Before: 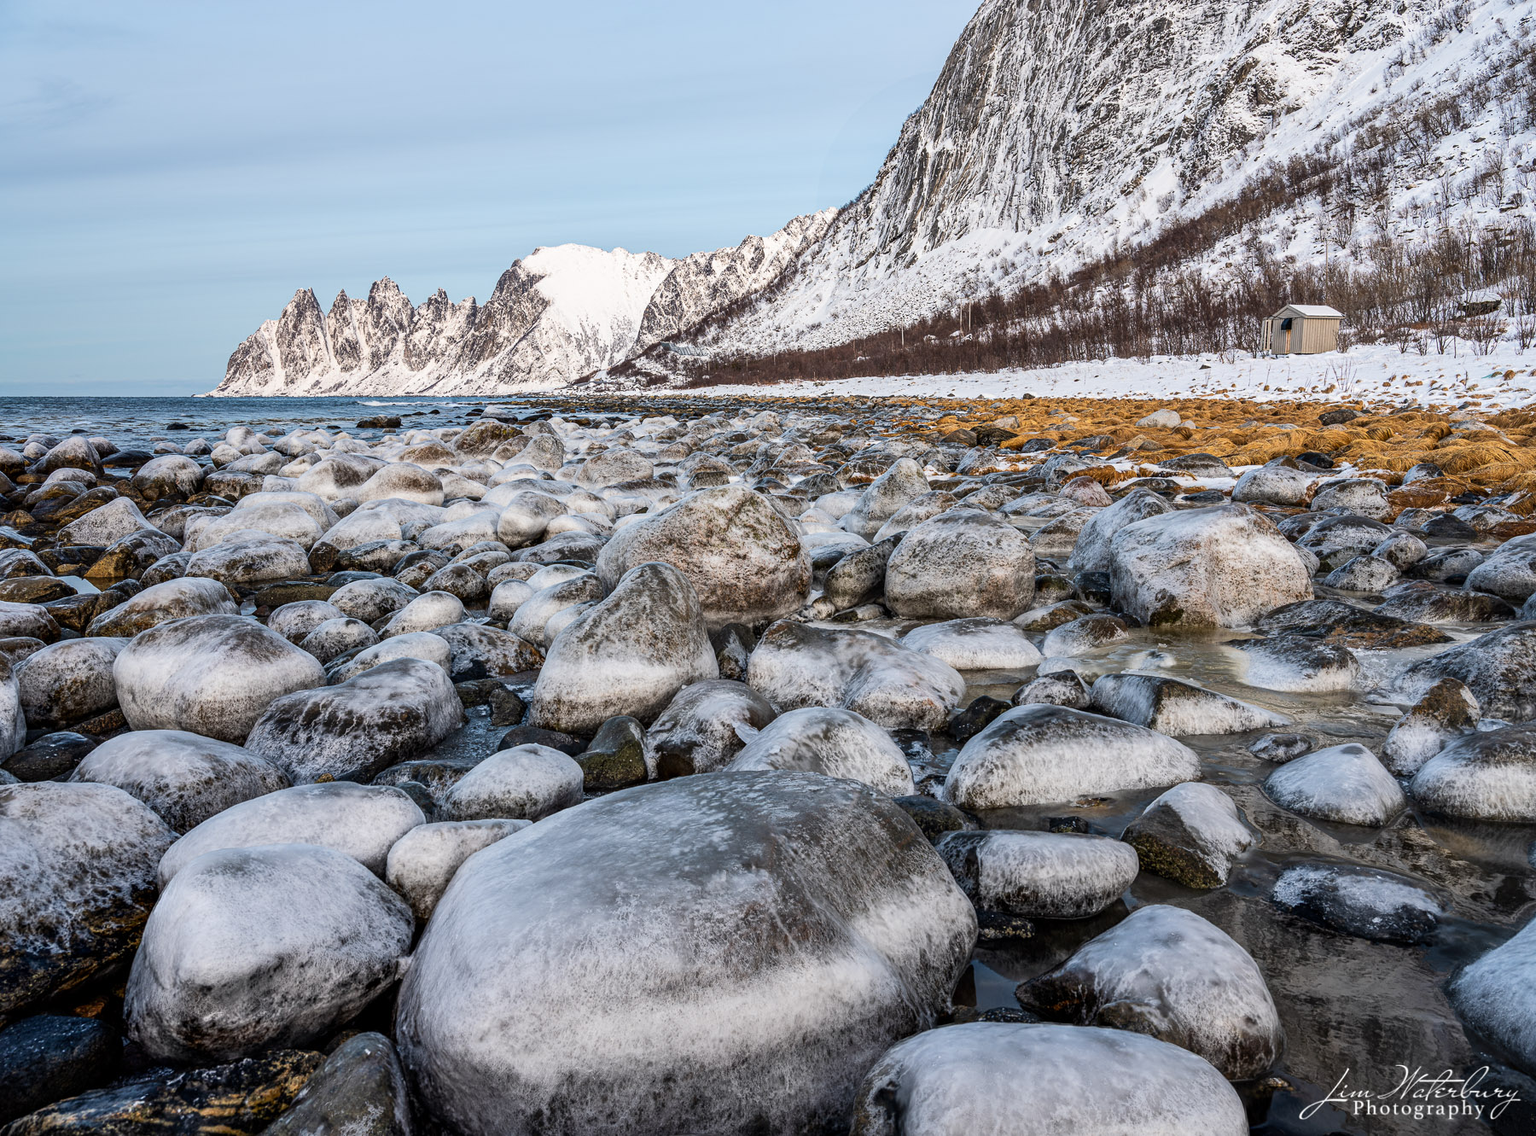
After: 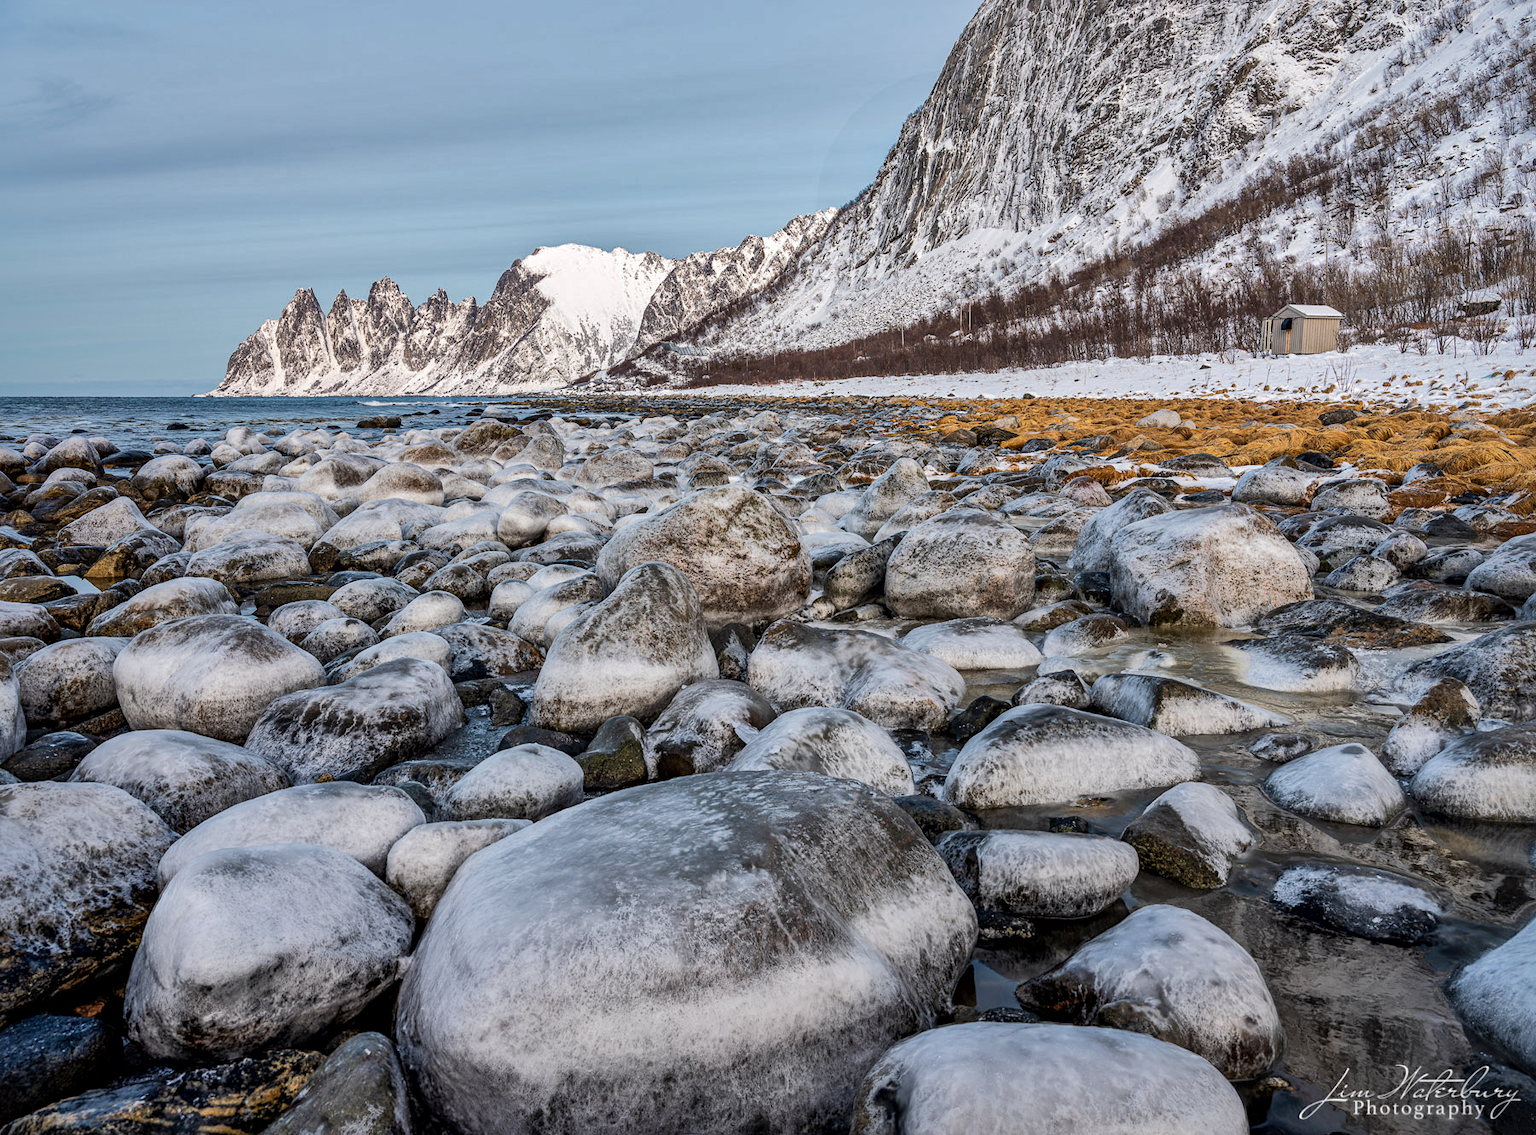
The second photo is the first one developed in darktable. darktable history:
shadows and highlights: shadows 40, highlights -60
local contrast: mode bilateral grid, contrast 30, coarseness 25, midtone range 0.2
